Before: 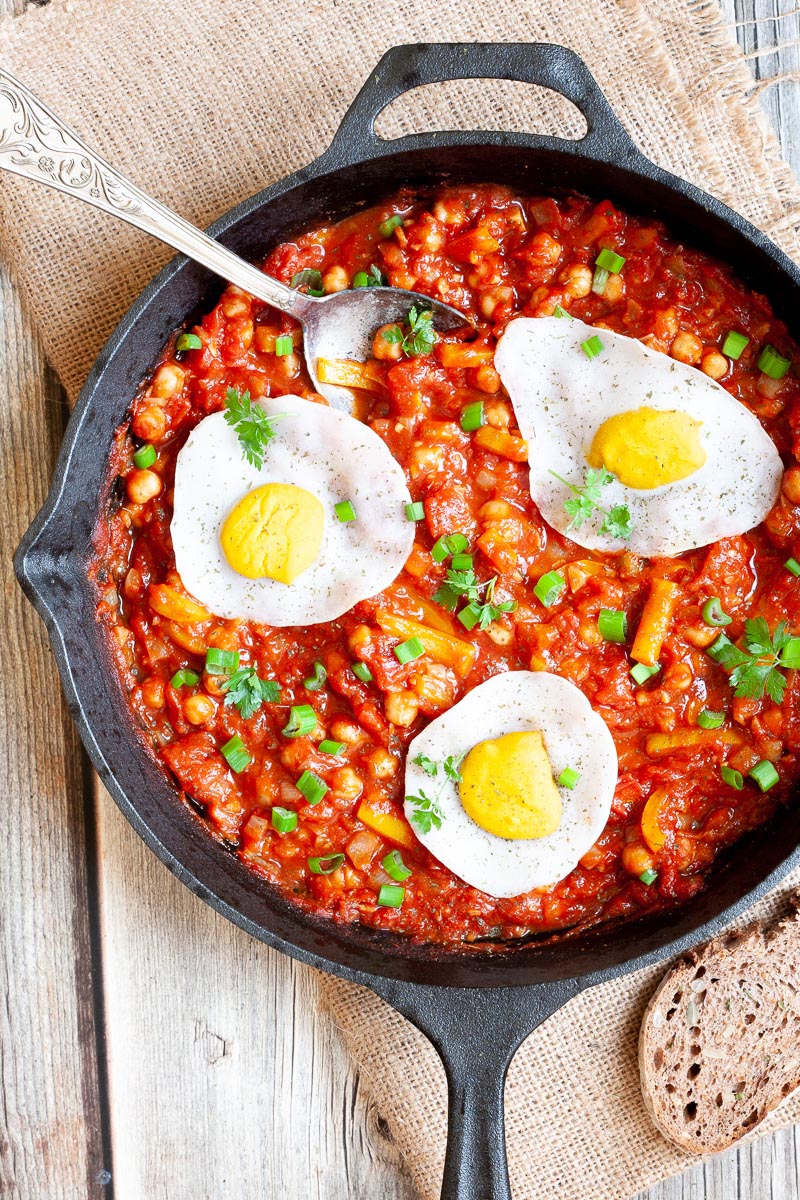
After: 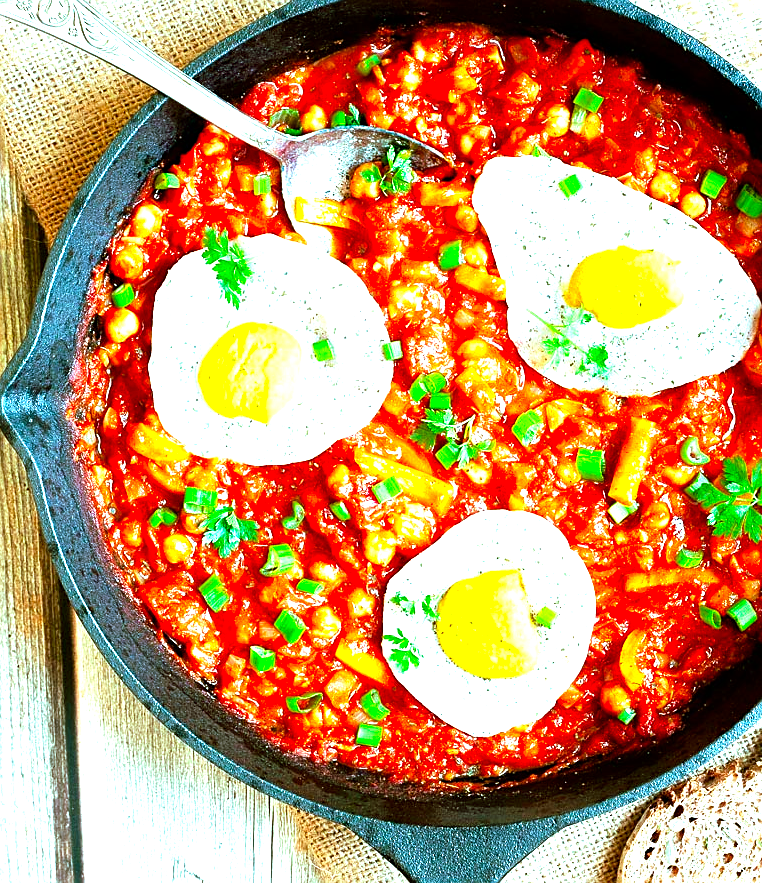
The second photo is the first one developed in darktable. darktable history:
contrast brightness saturation: brightness -0.021, saturation 0.349
velvia: on, module defaults
tone equalizer: -8 EV -0.757 EV, -7 EV -0.676 EV, -6 EV -0.634 EV, -5 EV -0.412 EV, -3 EV 0.37 EV, -2 EV 0.6 EV, -1 EV 0.692 EV, +0 EV 0.739 EV
crop and rotate: left 2.773%, top 13.496%, right 1.97%, bottom 12.859%
sharpen: on, module defaults
color balance rgb: shadows lift › chroma 11.557%, shadows lift › hue 133.73°, highlights gain › chroma 4.025%, highlights gain › hue 202.54°, perceptual saturation grading › global saturation 14.603%
exposure: exposure 0.297 EV, compensate highlight preservation false
